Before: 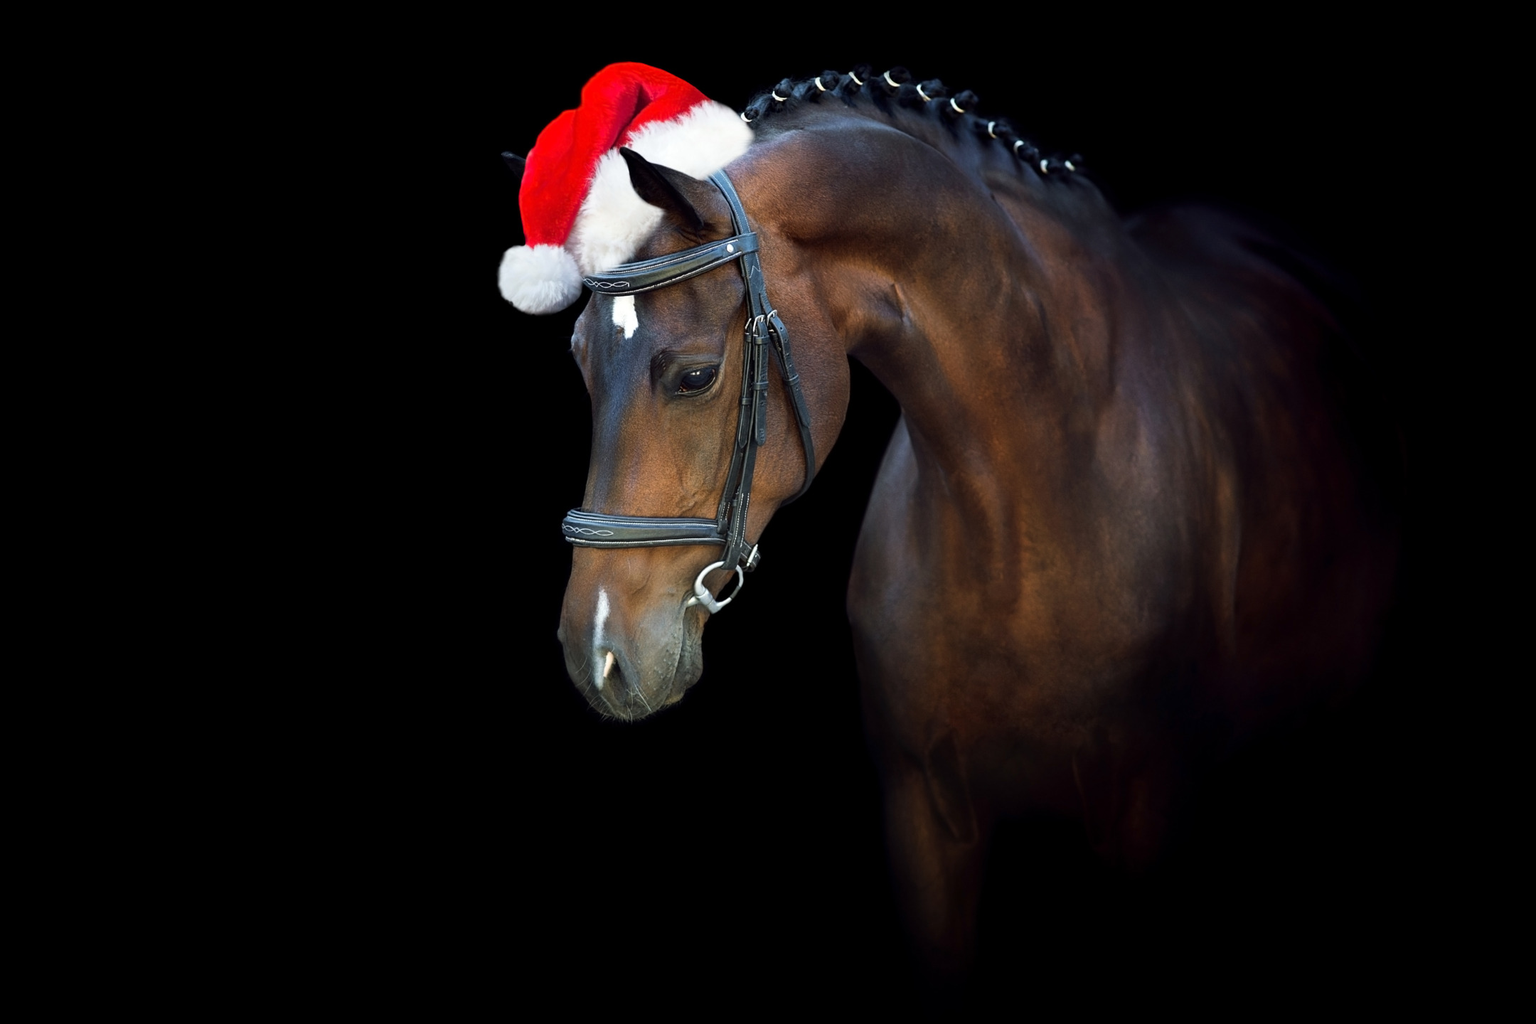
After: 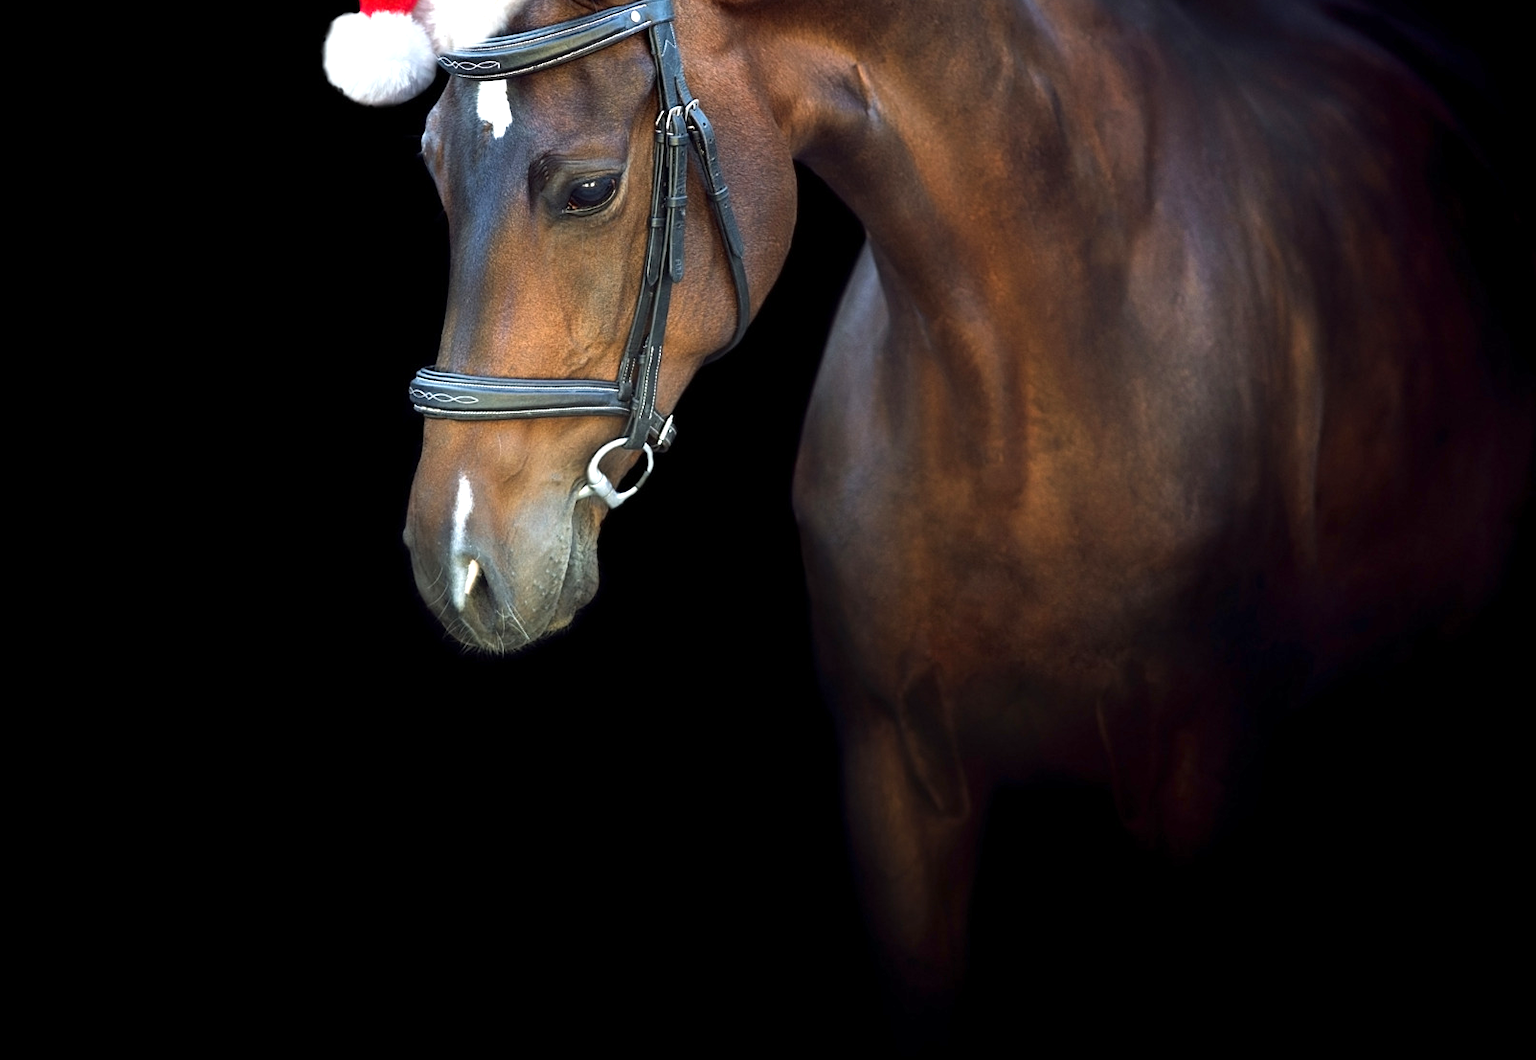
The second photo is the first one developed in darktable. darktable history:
crop: left 16.831%, top 23.061%, right 8.88%
exposure: exposure 0.722 EV, compensate exposure bias true, compensate highlight preservation false
